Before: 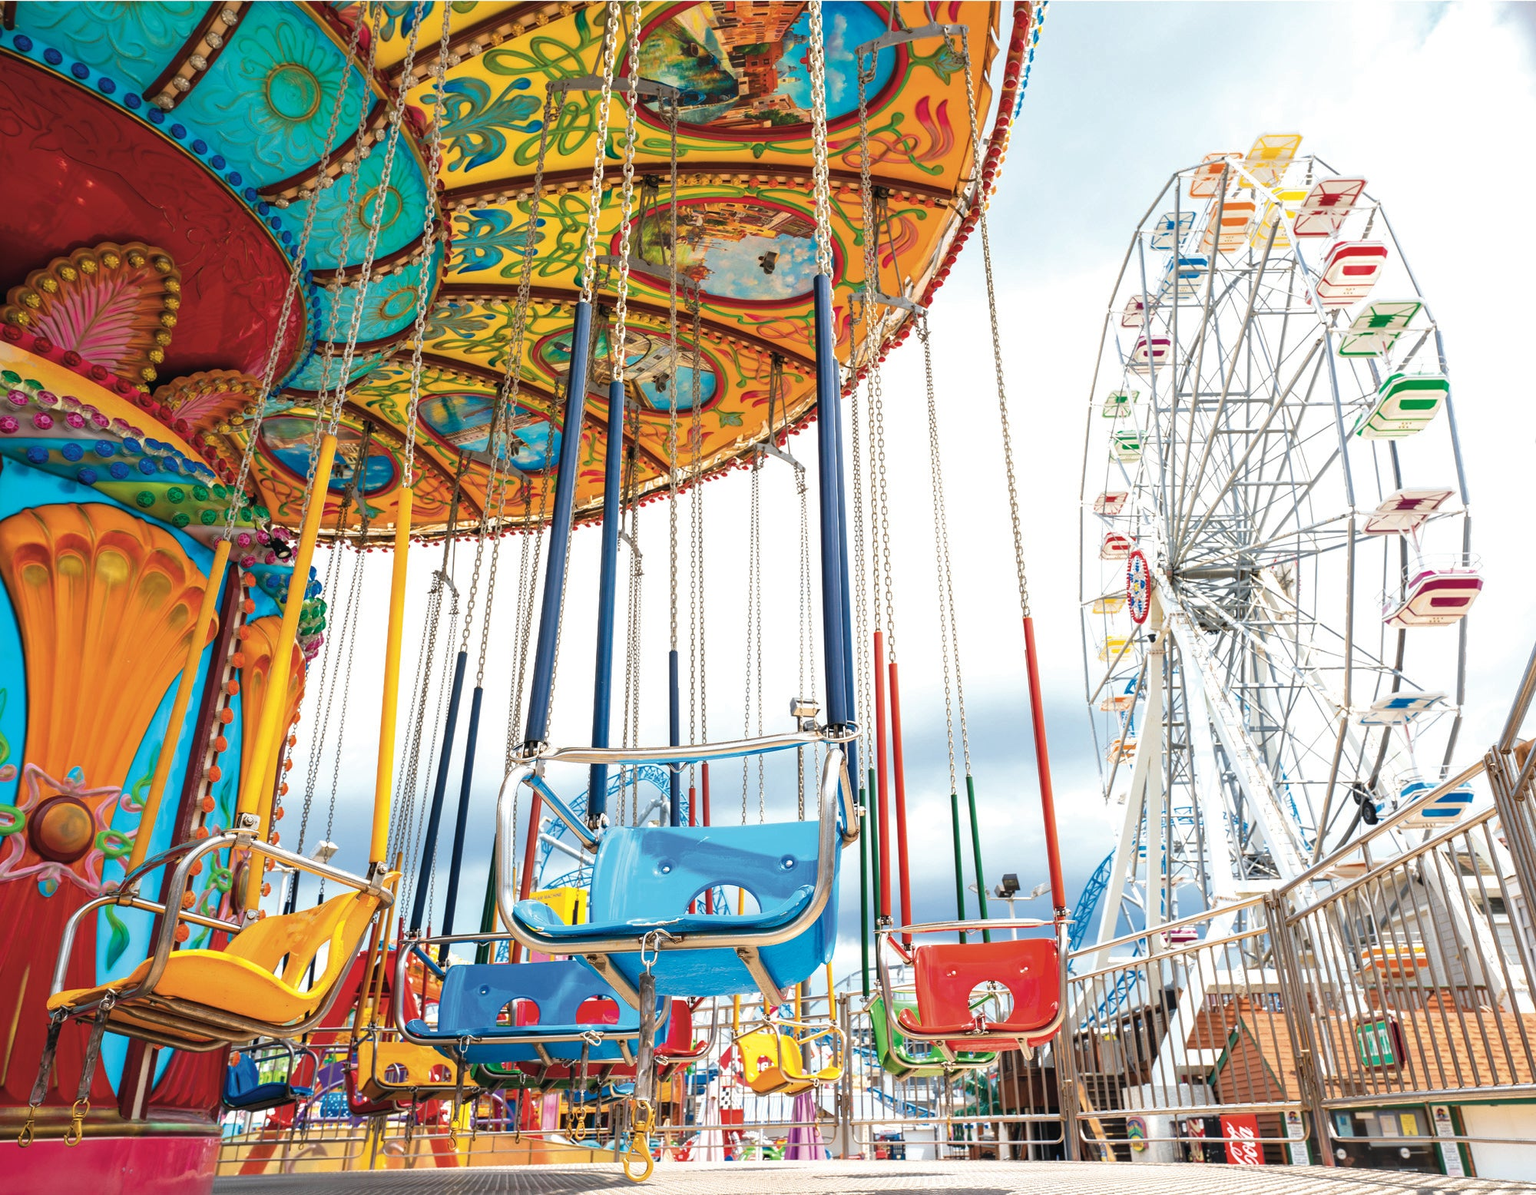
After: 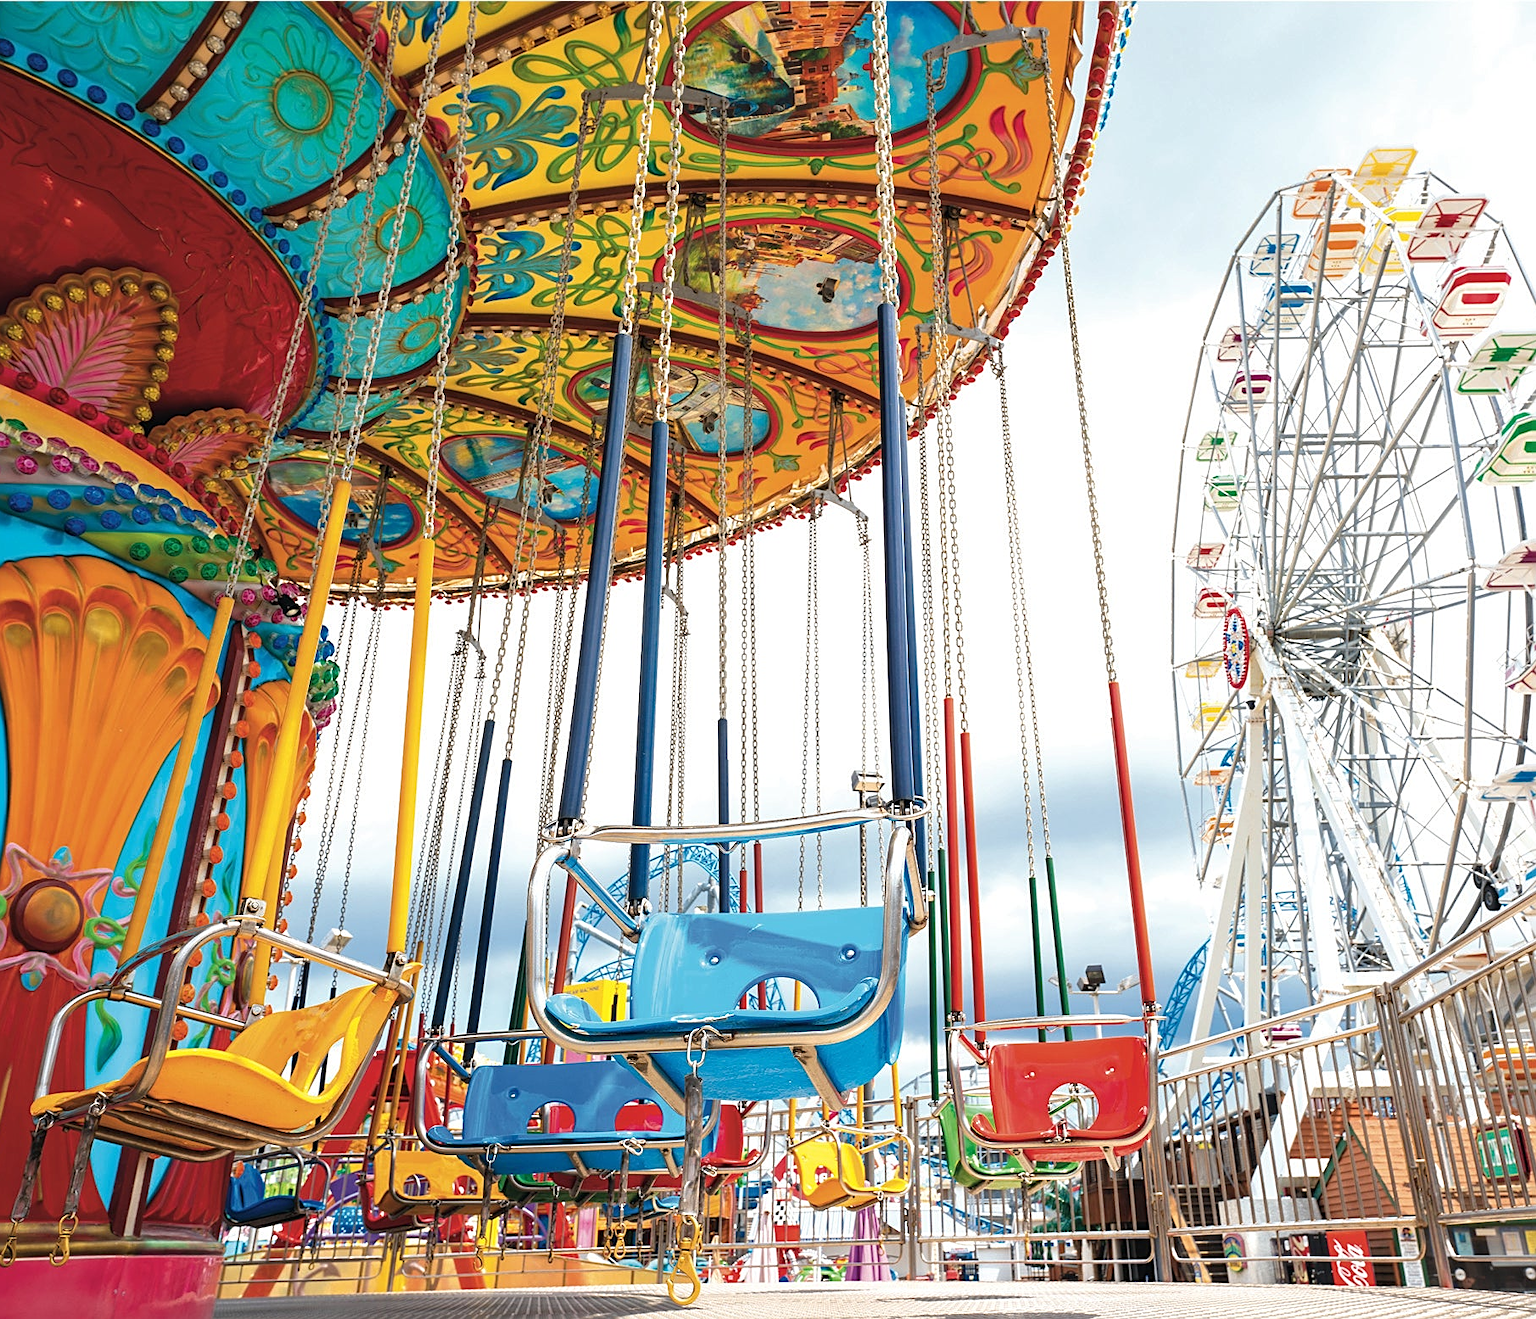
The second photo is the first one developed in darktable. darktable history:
crop and rotate: left 1.279%, right 8.167%
sharpen: on, module defaults
